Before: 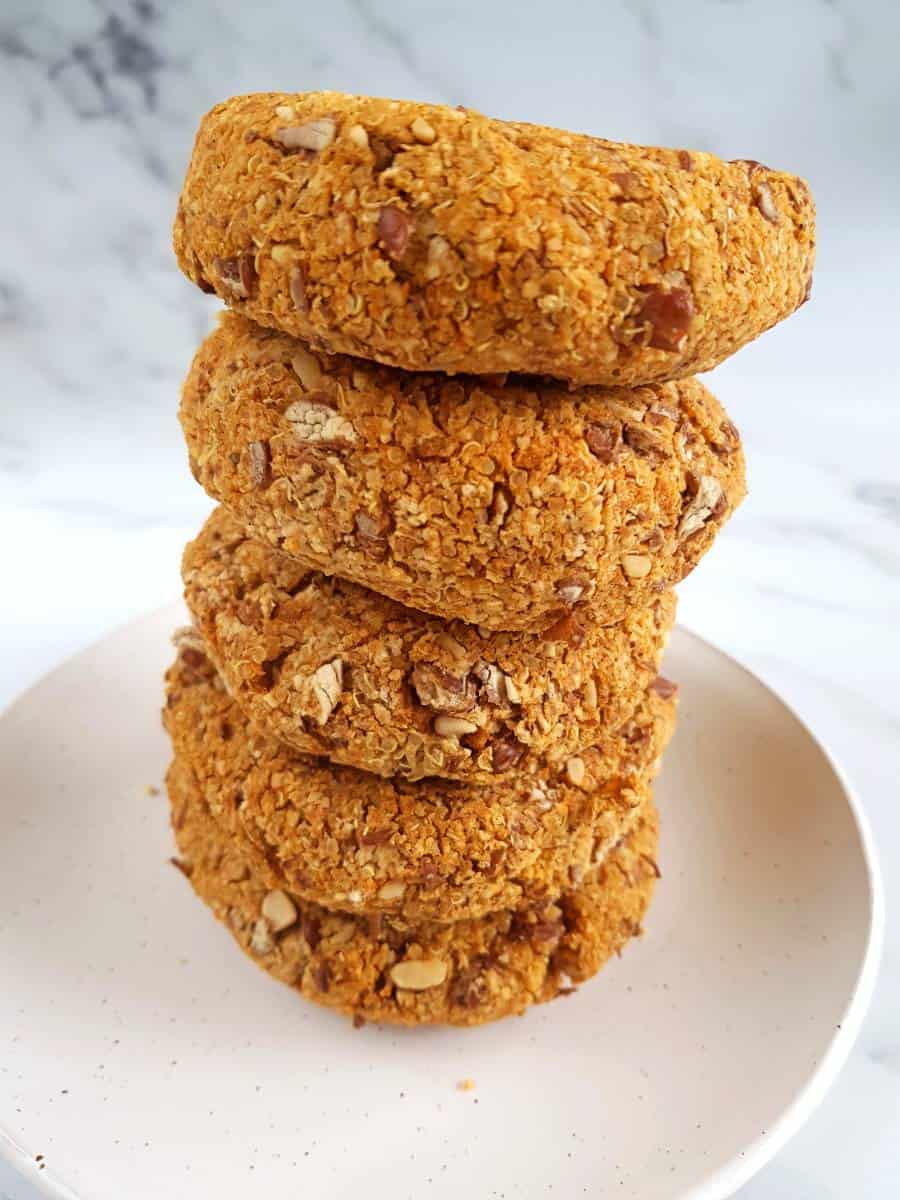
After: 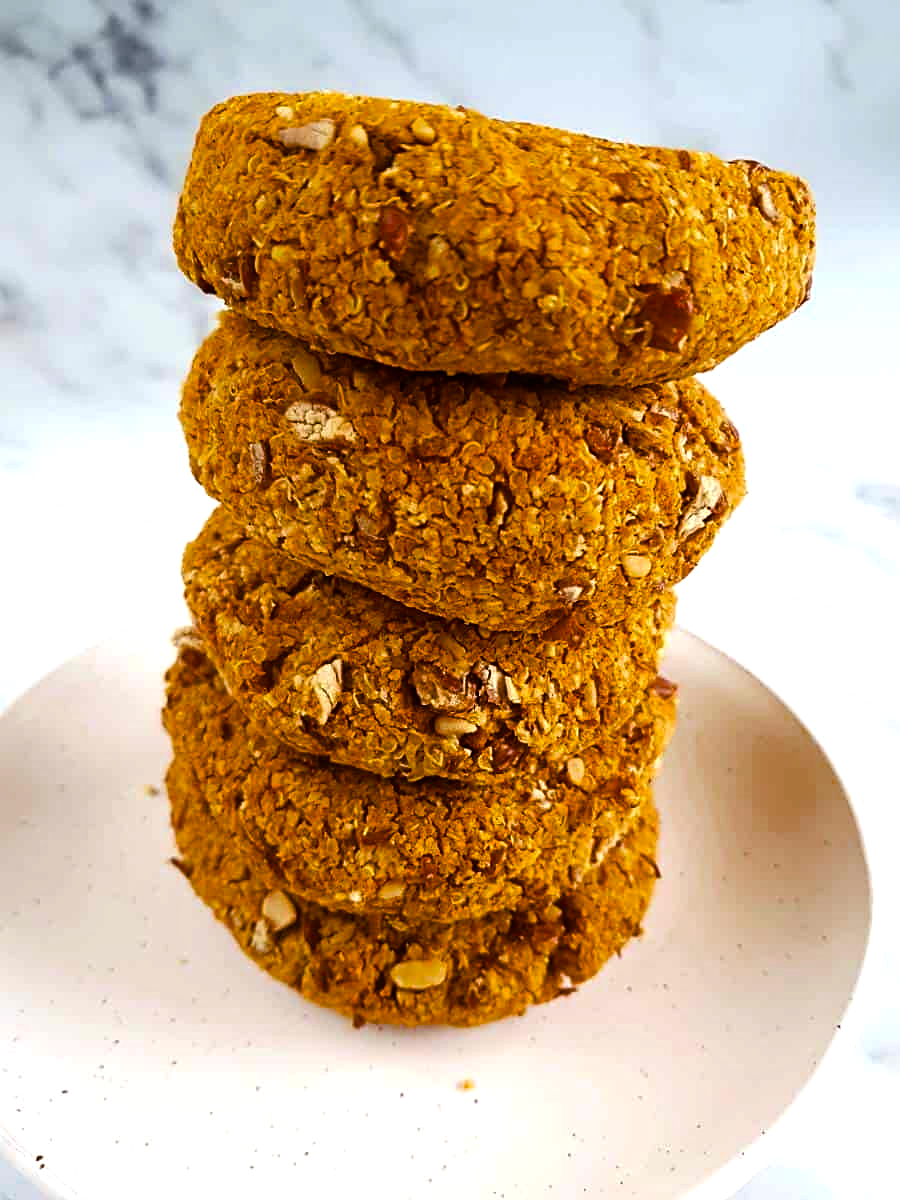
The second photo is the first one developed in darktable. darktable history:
color balance rgb: perceptual saturation grading › global saturation 29.722%, perceptual brilliance grading › global brilliance 15.219%, perceptual brilliance grading › shadows -35.811%, saturation formula JzAzBz (2021)
sharpen: on, module defaults
local contrast: mode bilateral grid, contrast 9, coarseness 24, detail 111%, midtone range 0.2
